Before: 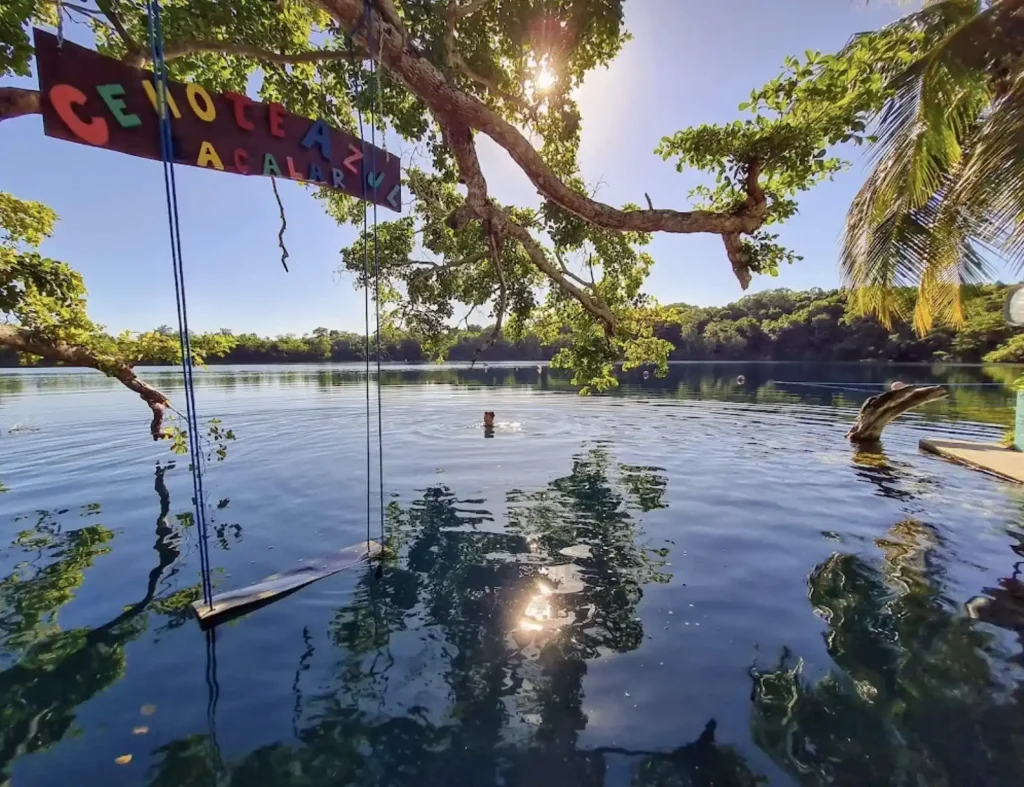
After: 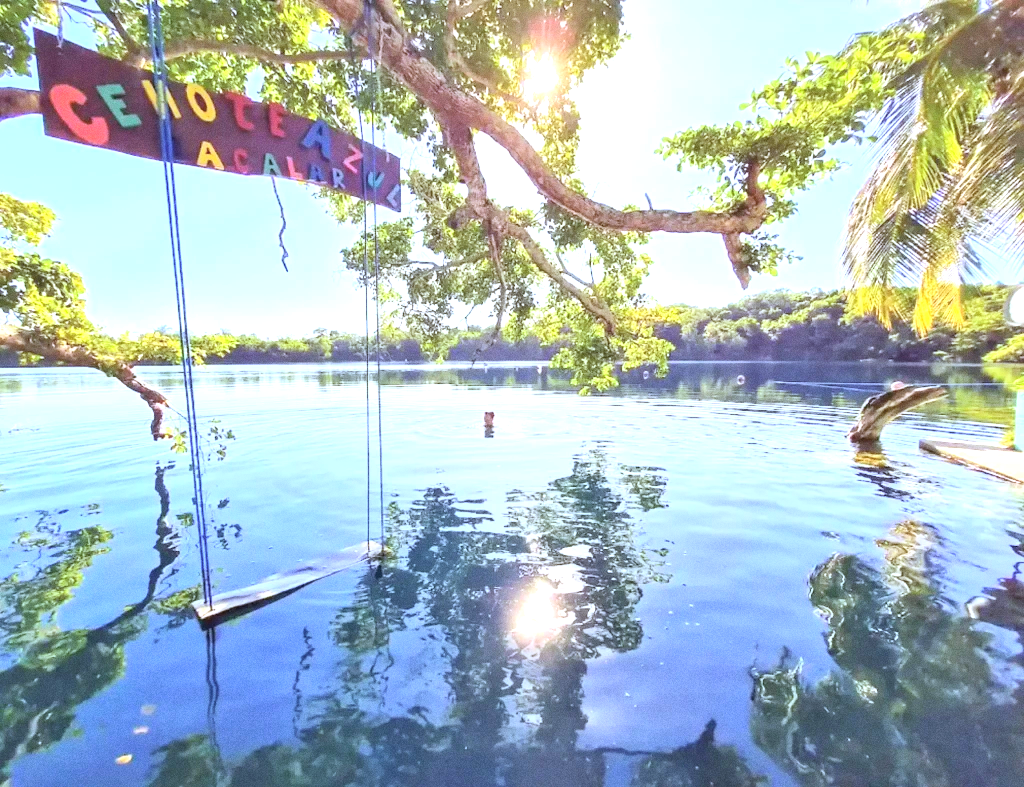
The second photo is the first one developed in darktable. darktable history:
contrast brightness saturation: contrast 0.1, brightness 0.3, saturation 0.14
grain: coarseness 0.09 ISO
exposure: black level correction 0, exposure 1.45 EV, compensate exposure bias true, compensate highlight preservation false
white balance: red 0.926, green 1.003, blue 1.133
